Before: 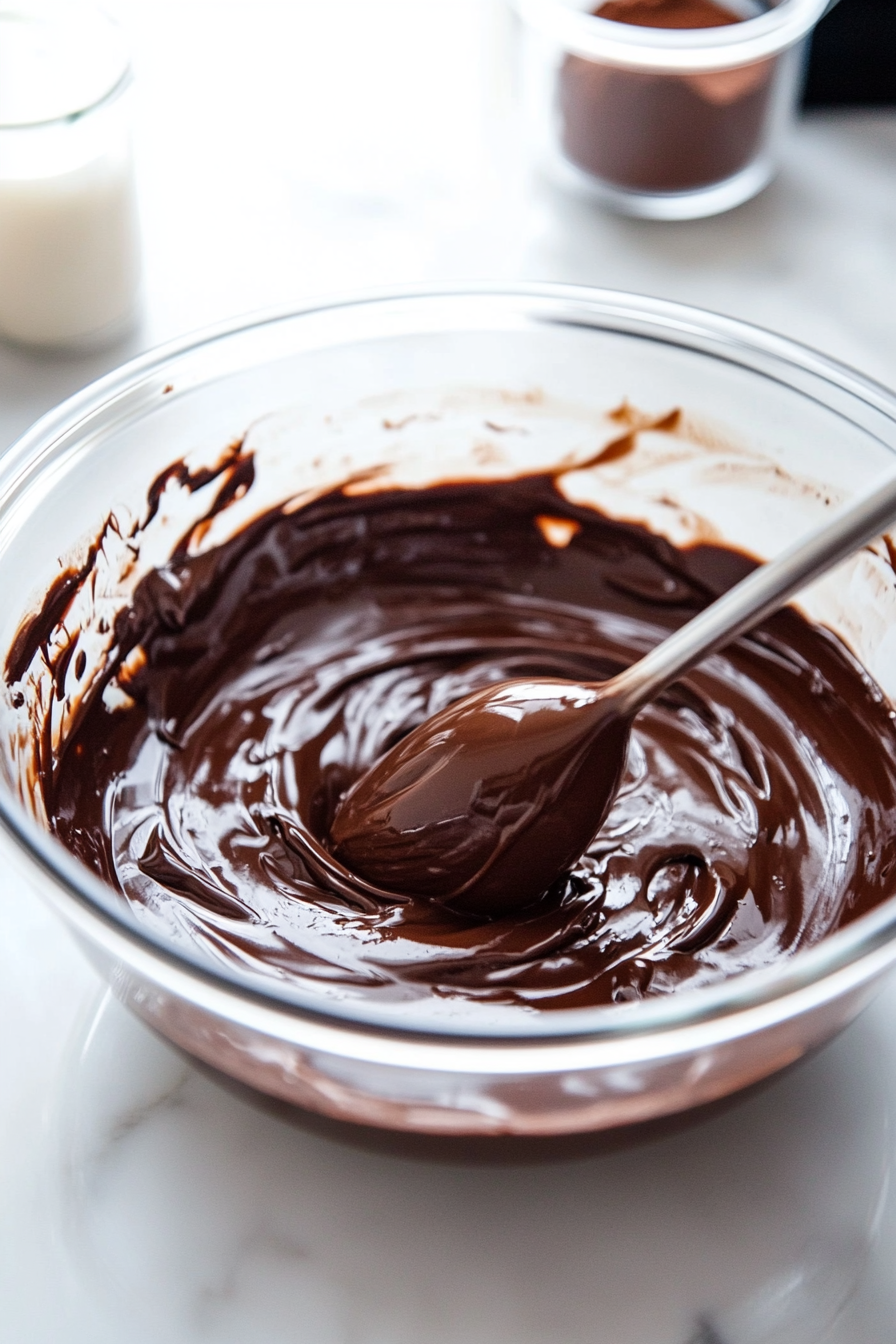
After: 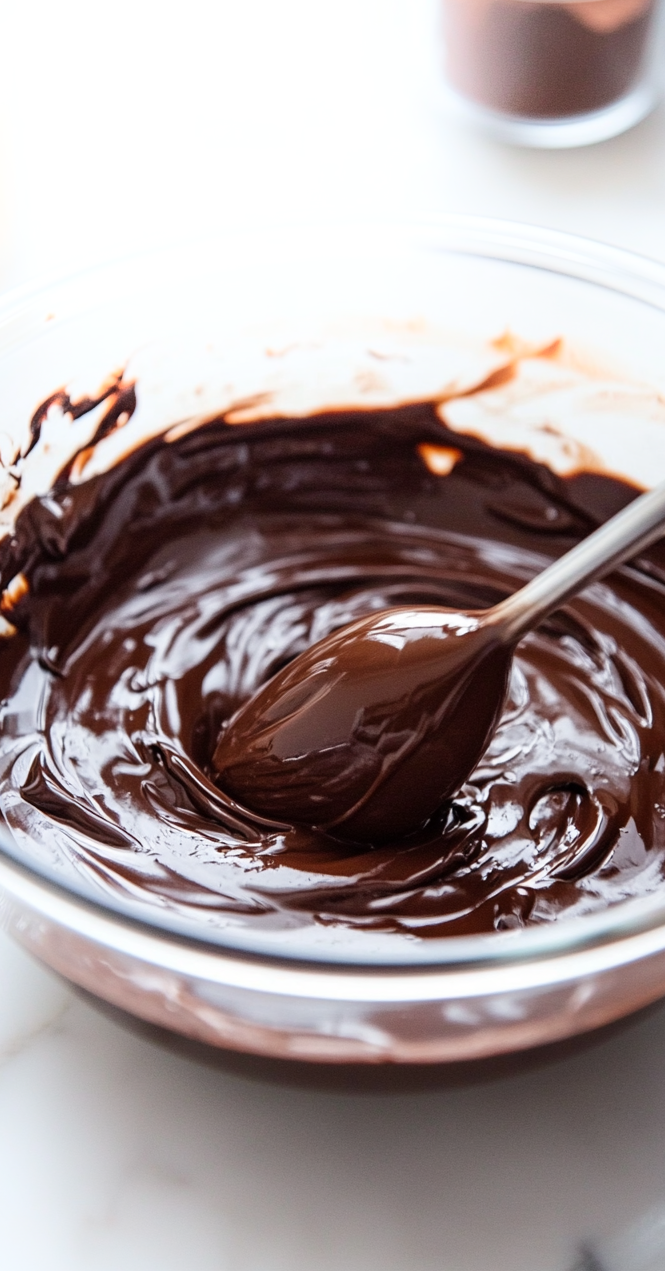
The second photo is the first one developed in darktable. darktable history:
crop and rotate: left 13.223%, top 5.424%, right 12.554%
shadows and highlights: shadows -21.75, highlights 98.21, soften with gaussian
